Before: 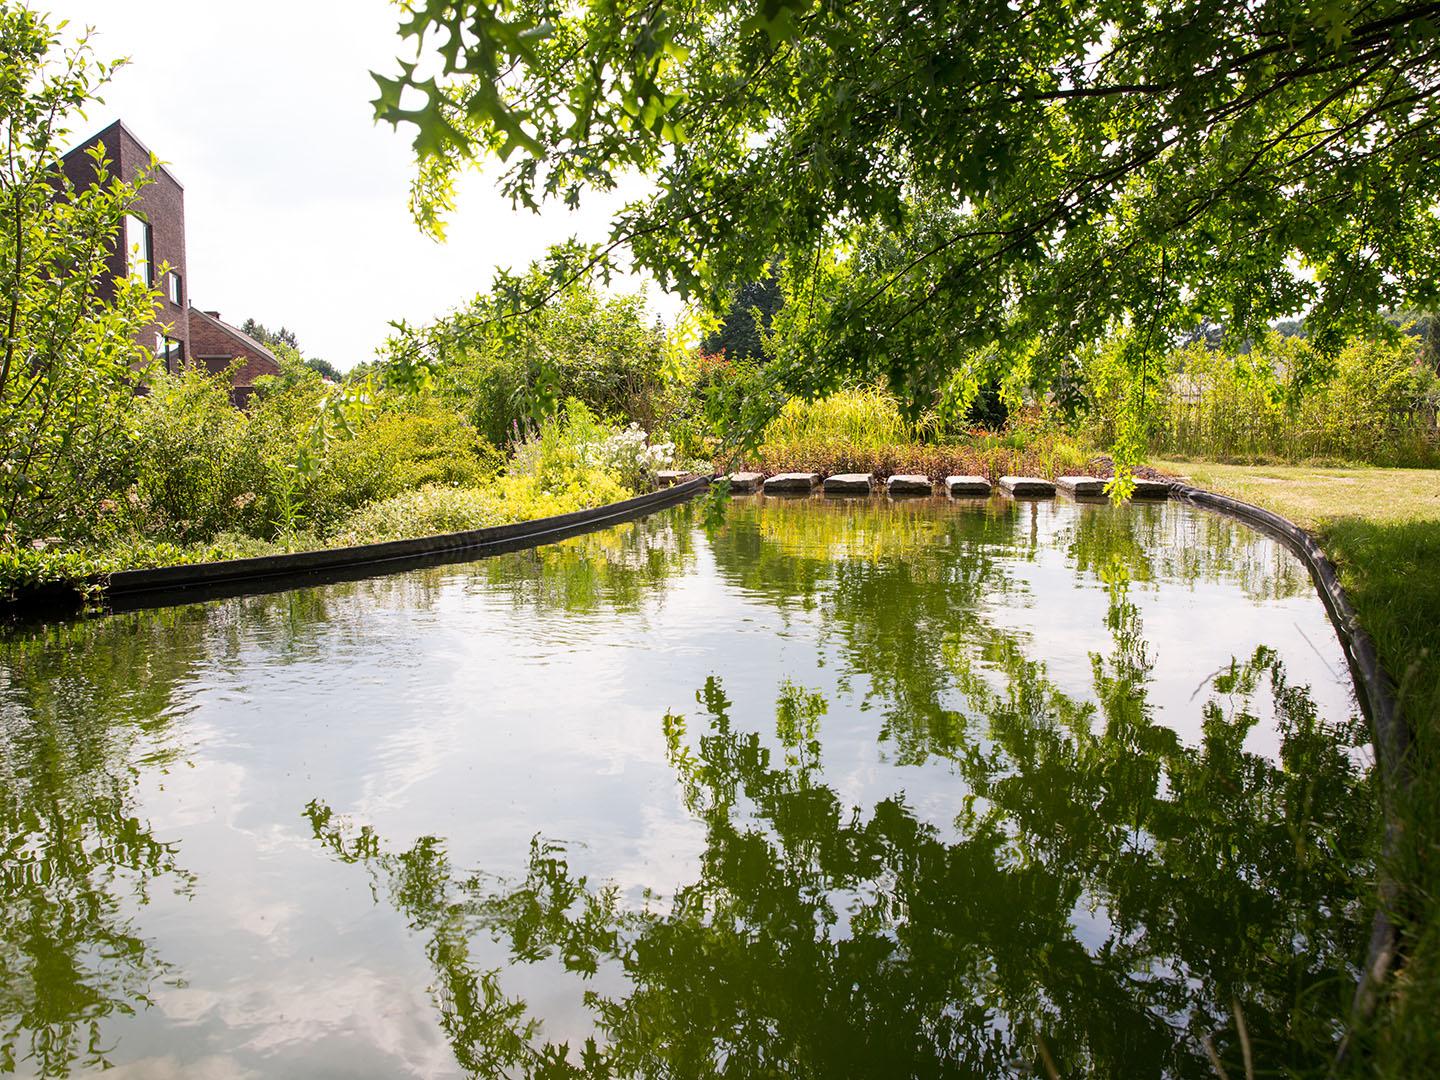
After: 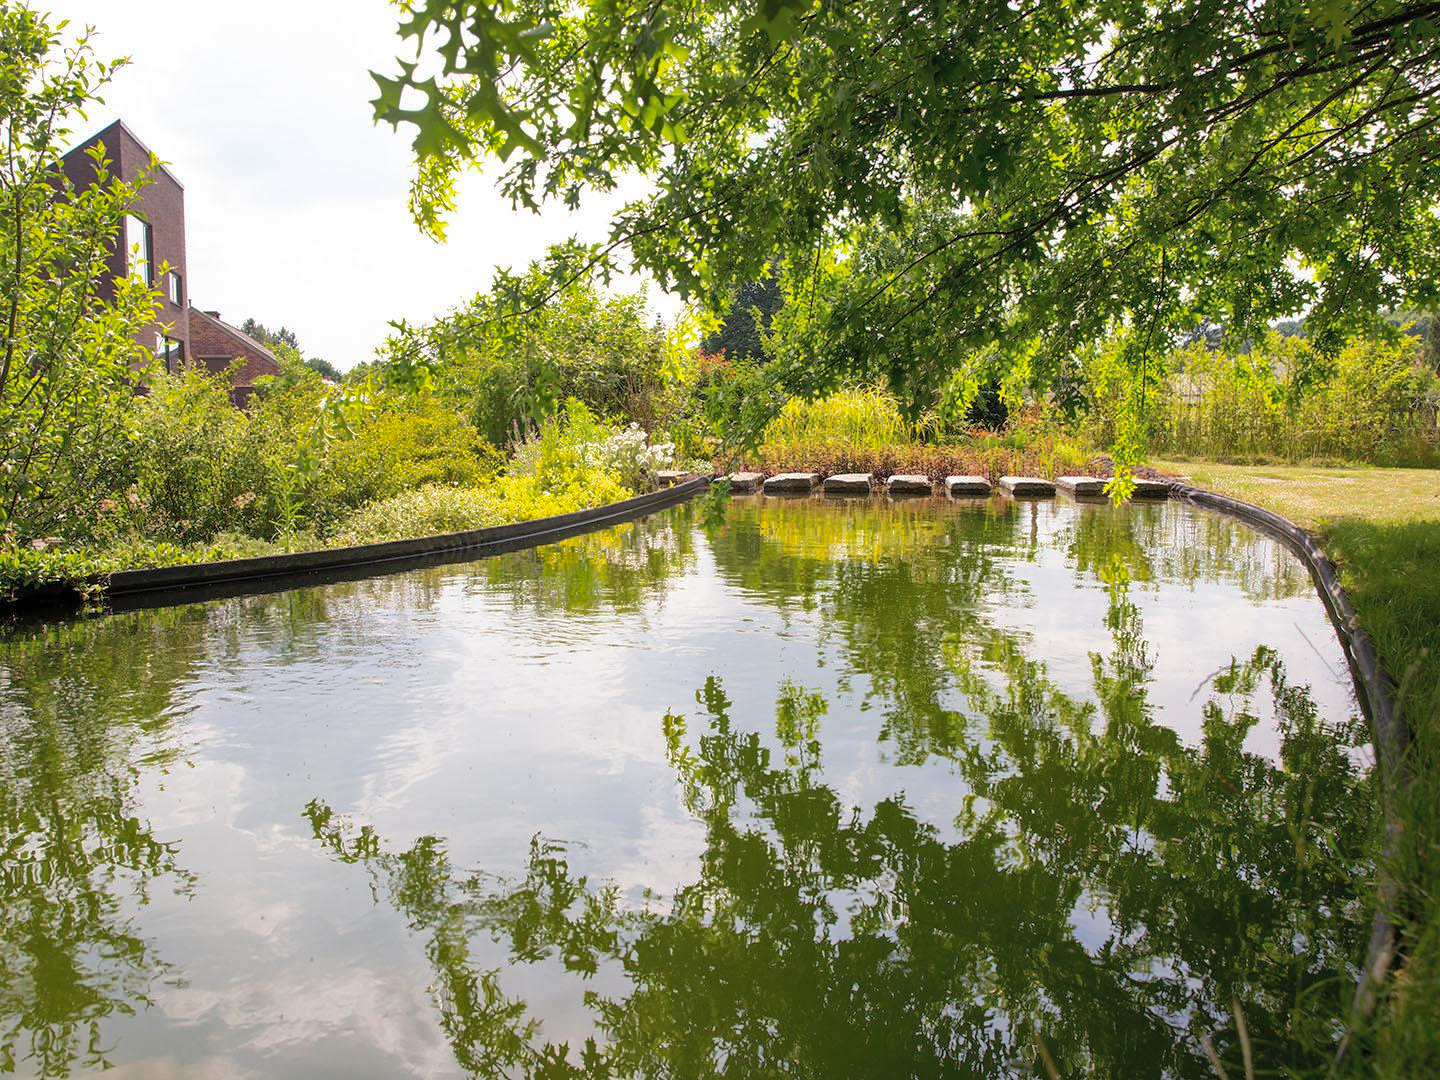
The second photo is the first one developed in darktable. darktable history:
shadows and highlights: on, module defaults
contrast brightness saturation: contrast 0.047, brightness 0.059, saturation 0.005
